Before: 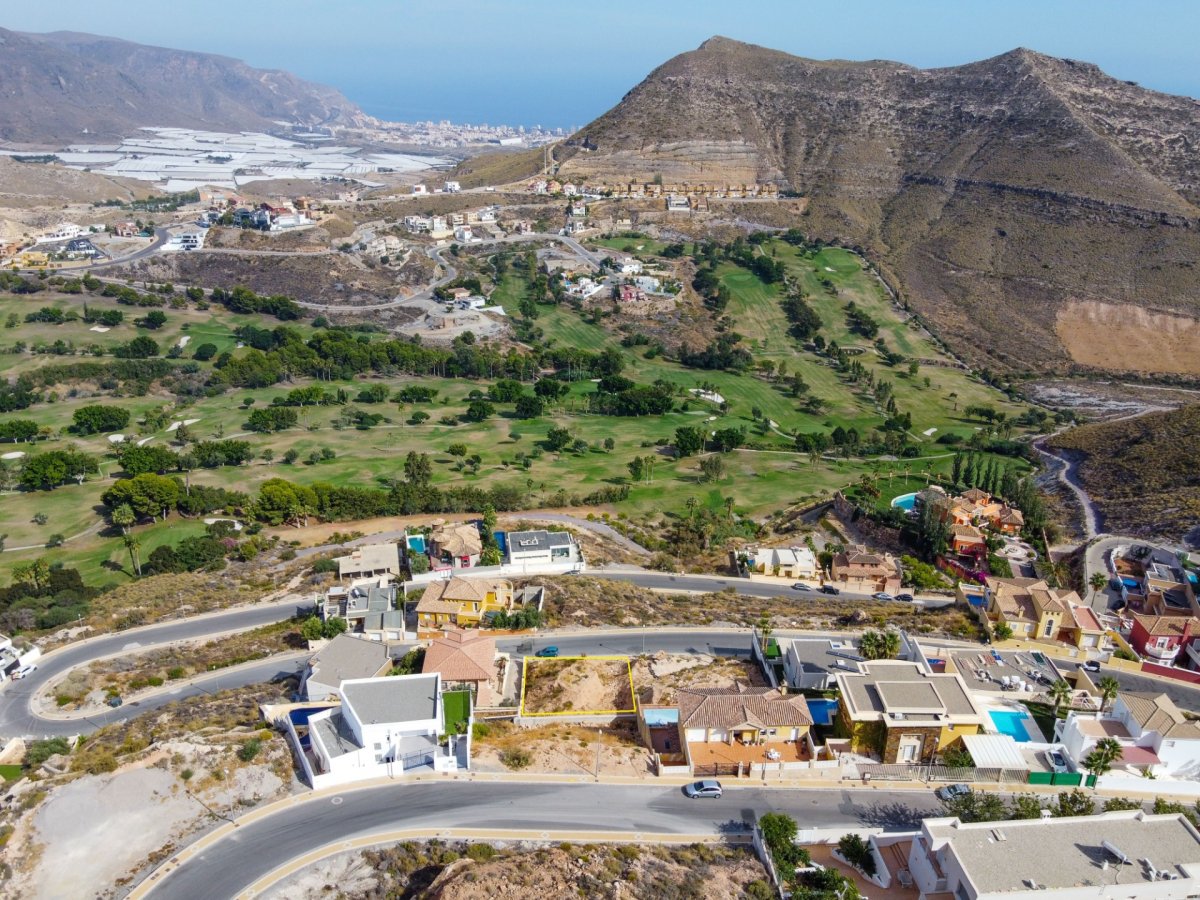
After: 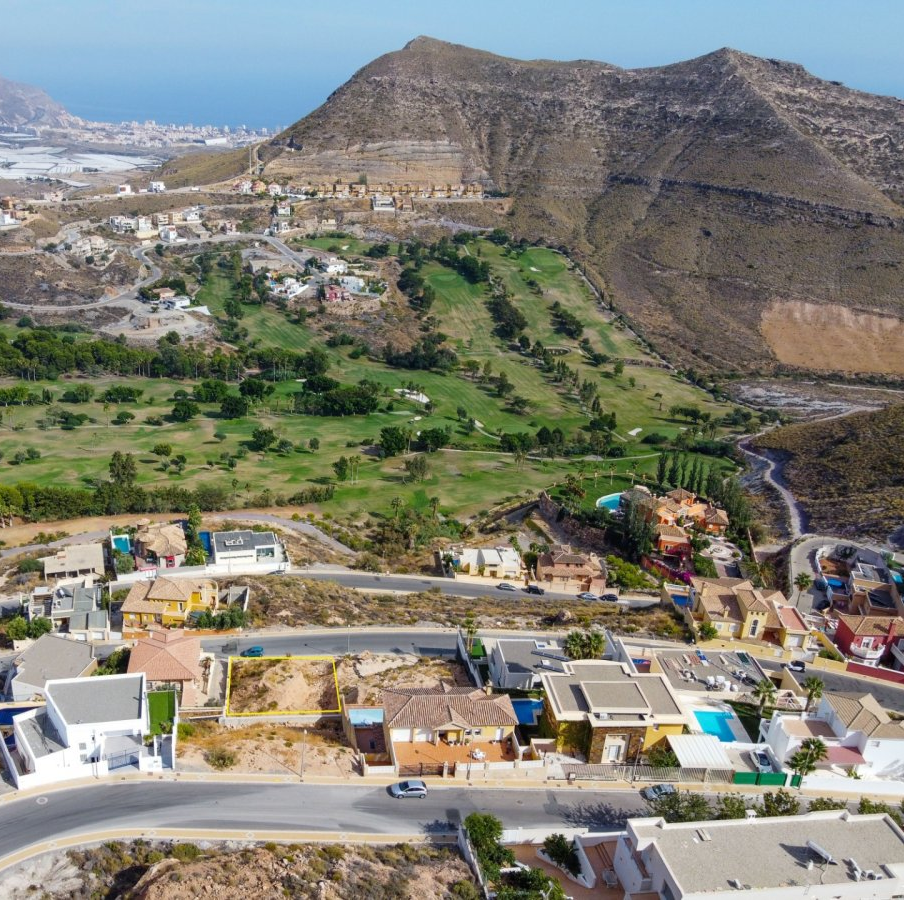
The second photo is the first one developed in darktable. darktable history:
crop and rotate: left 24.616%
